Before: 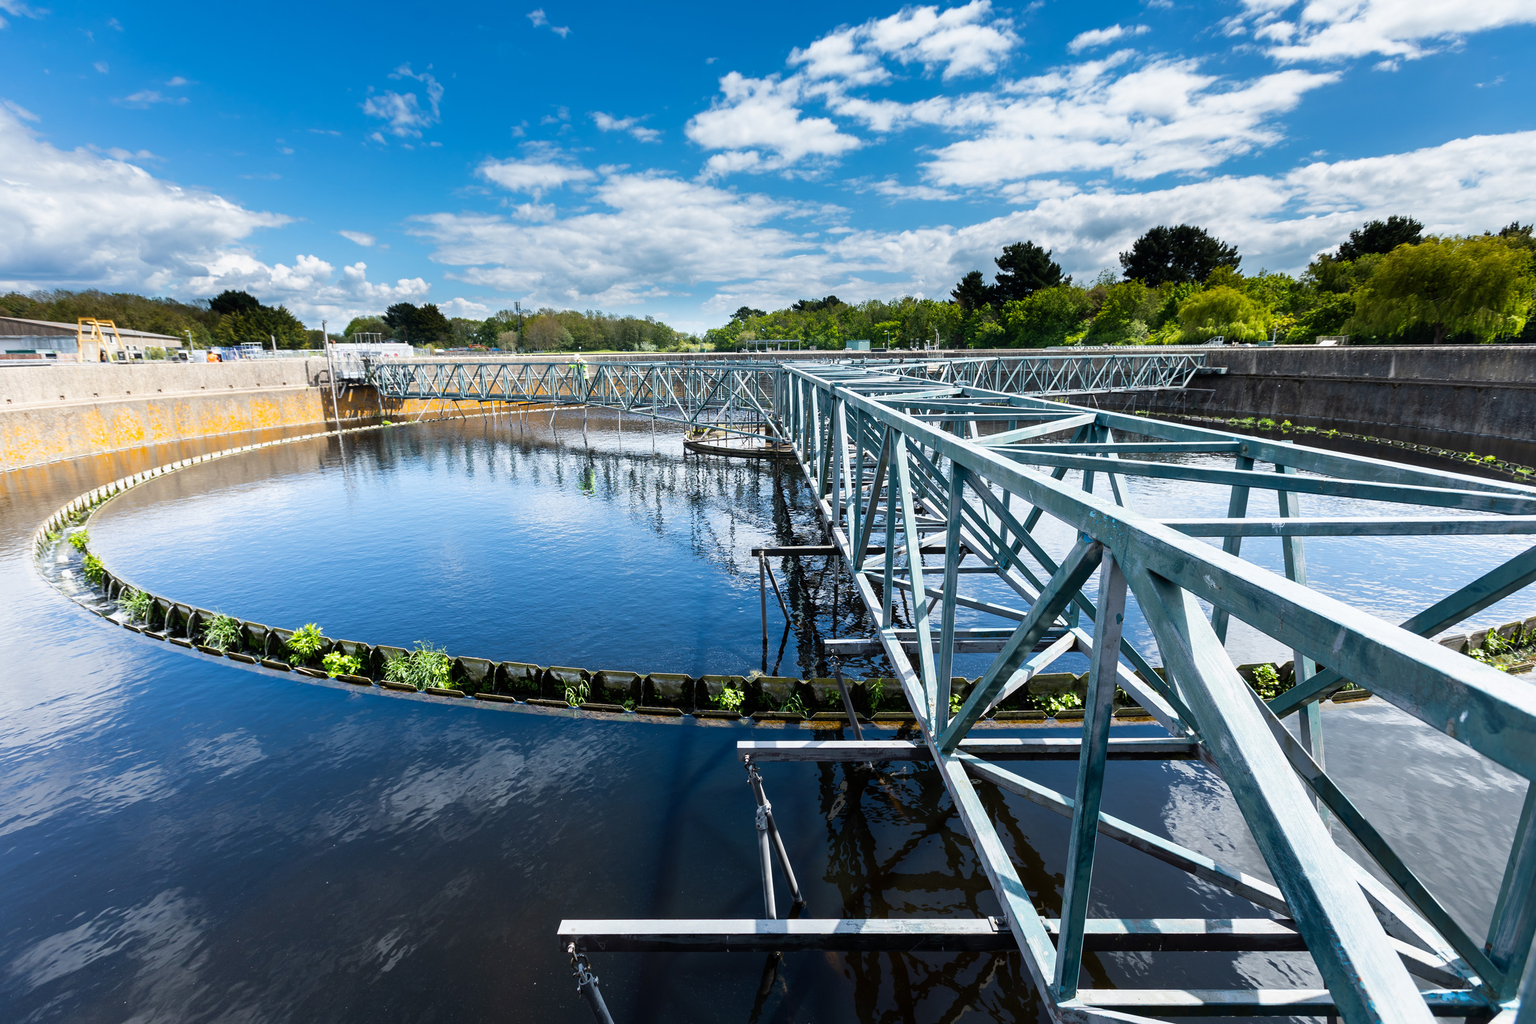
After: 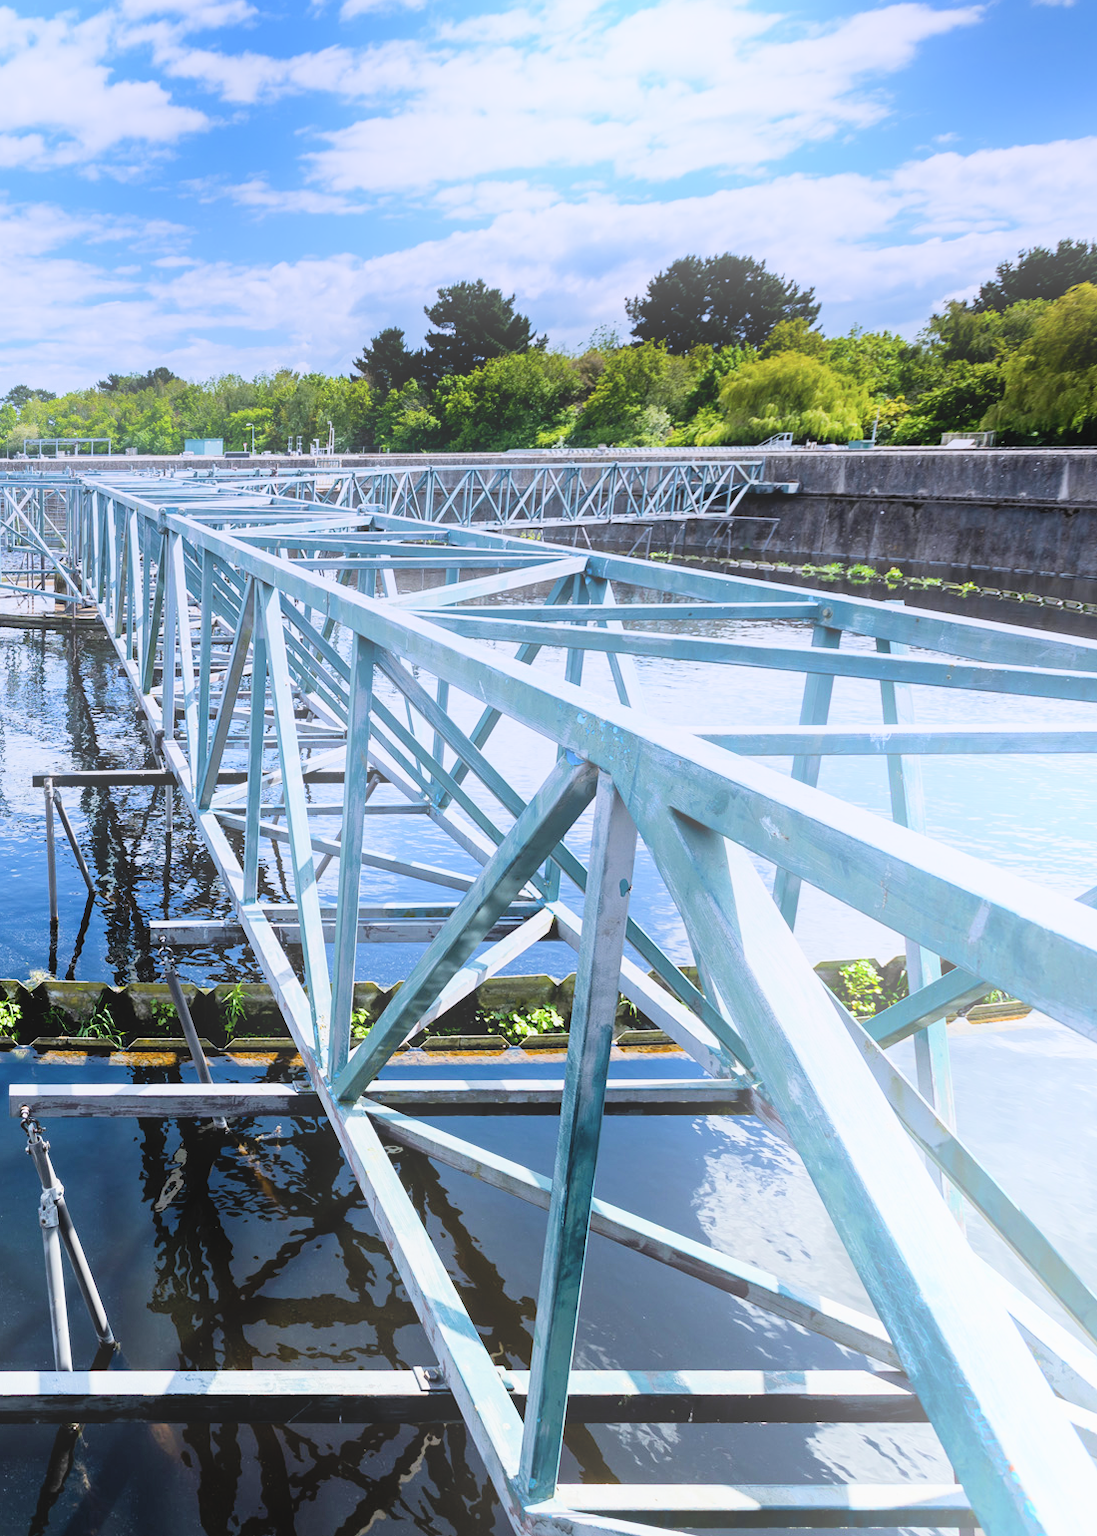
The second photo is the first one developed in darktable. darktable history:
shadows and highlights: radius 125.46, shadows 30.51, highlights -30.51, low approximation 0.01, soften with gaussian
crop: left 47.628%, top 6.643%, right 7.874%
bloom: on, module defaults
white balance: emerald 1
exposure: black level correction 0, exposure 1.379 EV, compensate exposure bias true, compensate highlight preservation false
filmic rgb: black relative exposure -7.65 EV, white relative exposure 4.56 EV, hardness 3.61
graduated density: hue 238.83°, saturation 50%
